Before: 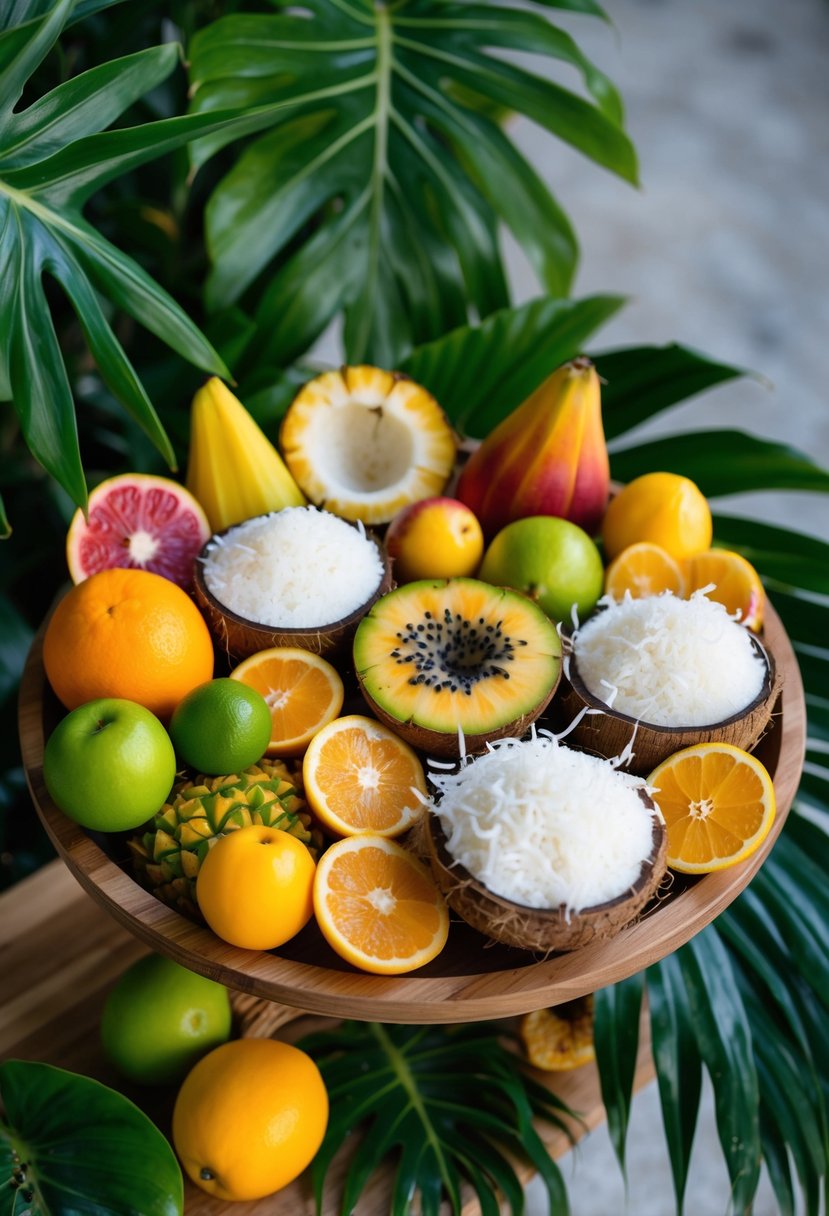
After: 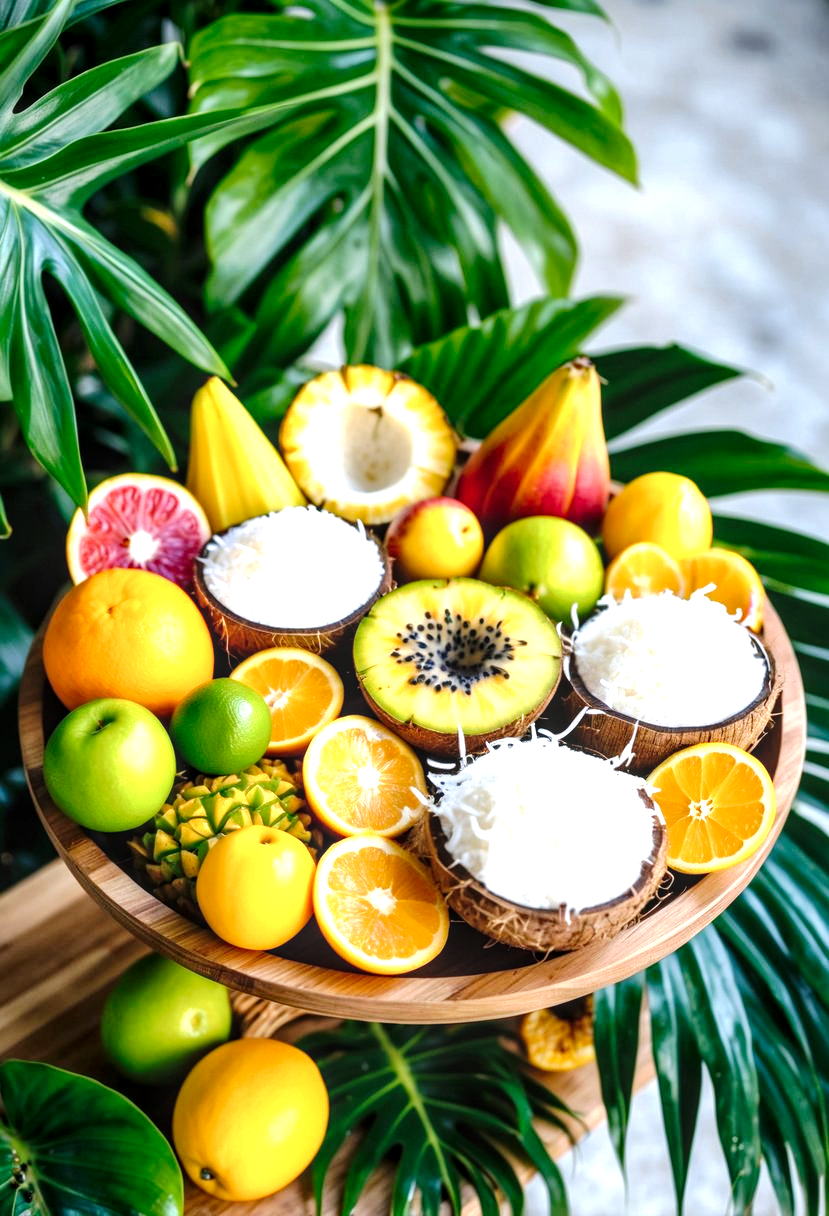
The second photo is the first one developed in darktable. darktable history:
local contrast: highlights 61%, detail 143%, midtone range 0.432
exposure: black level correction 0, exposure 1.126 EV, compensate highlight preservation false
tone curve: curves: ch0 [(0.003, 0) (0.066, 0.031) (0.163, 0.112) (0.264, 0.238) (0.395, 0.421) (0.517, 0.56) (0.684, 0.734) (0.791, 0.814) (1, 1)]; ch1 [(0, 0) (0.164, 0.115) (0.337, 0.332) (0.39, 0.398) (0.464, 0.461) (0.501, 0.5) (0.507, 0.5) (0.534, 0.532) (0.577, 0.59) (0.652, 0.681) (0.733, 0.749) (0.811, 0.796) (1, 1)]; ch2 [(0, 0) (0.337, 0.382) (0.464, 0.476) (0.501, 0.502) (0.527, 0.54) (0.551, 0.565) (0.6, 0.59) (0.687, 0.675) (1, 1)], preserve colors none
